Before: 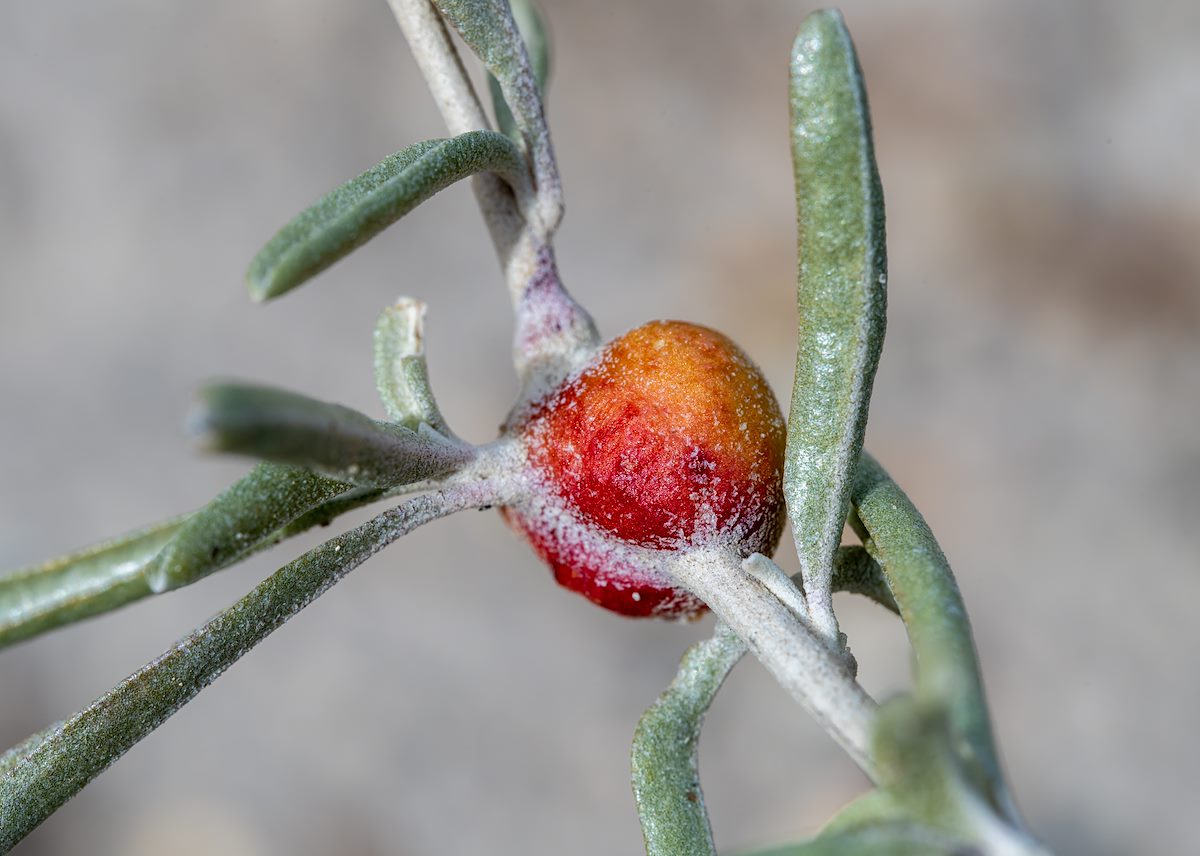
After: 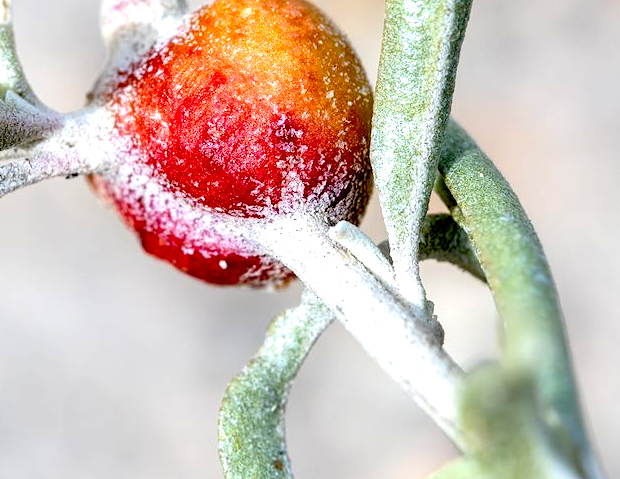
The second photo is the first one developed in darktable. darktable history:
crop: left 34.429%, top 38.793%, right 13.834%, bottom 5.233%
exposure: black level correction 0.01, exposure 1 EV, compensate exposure bias true, compensate highlight preservation false
